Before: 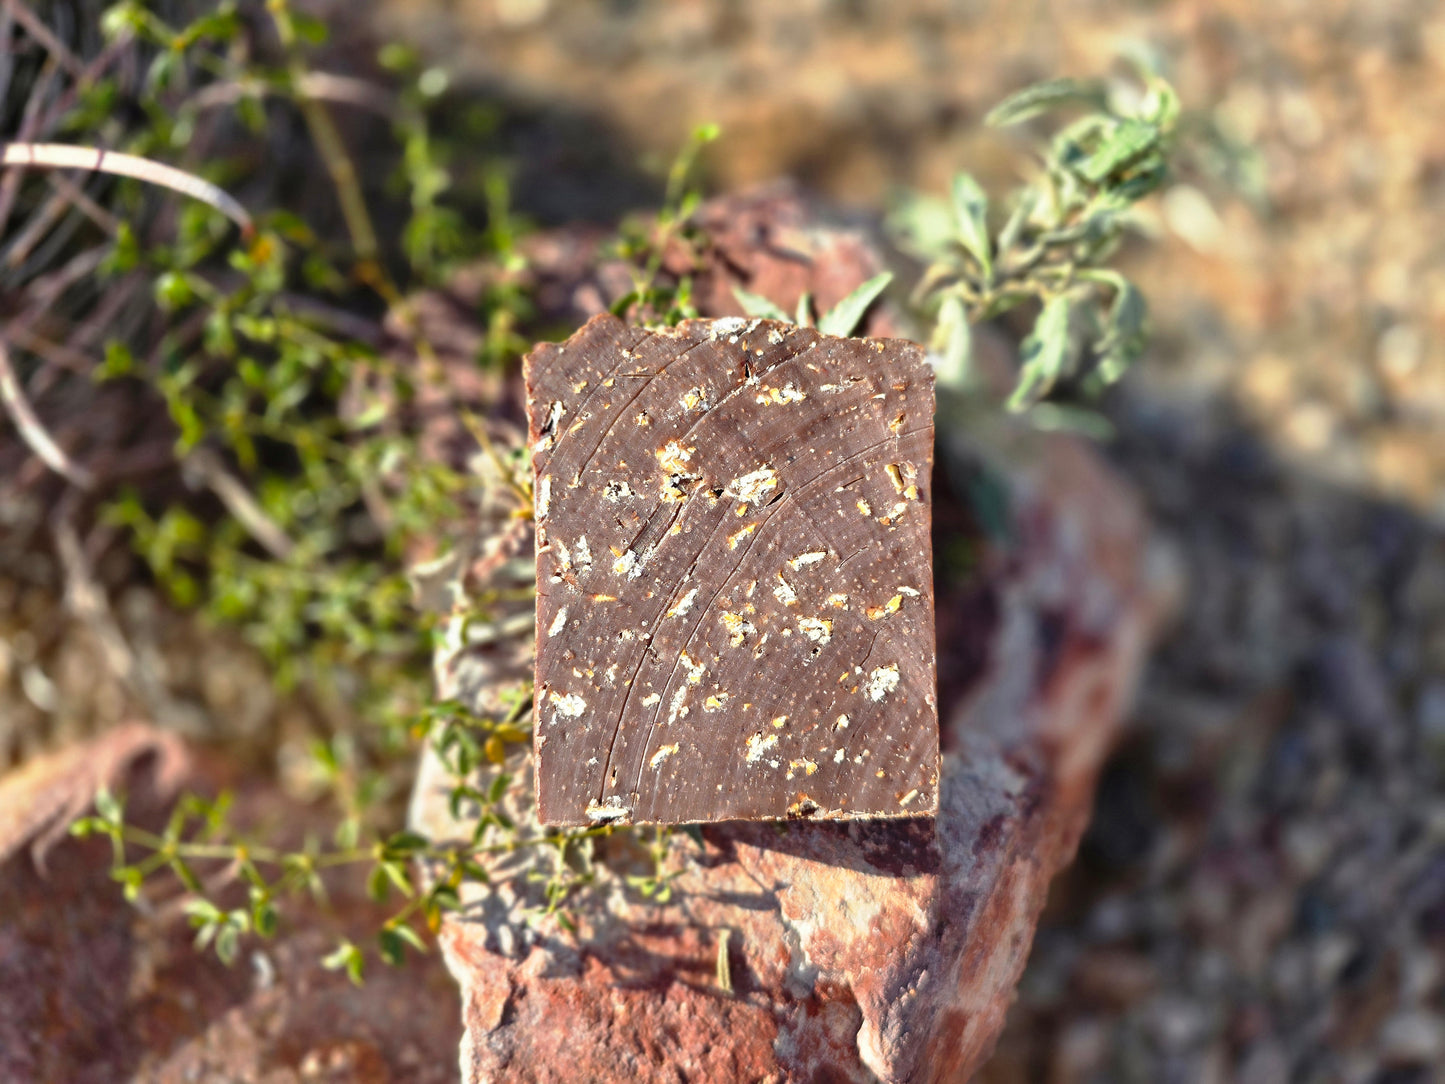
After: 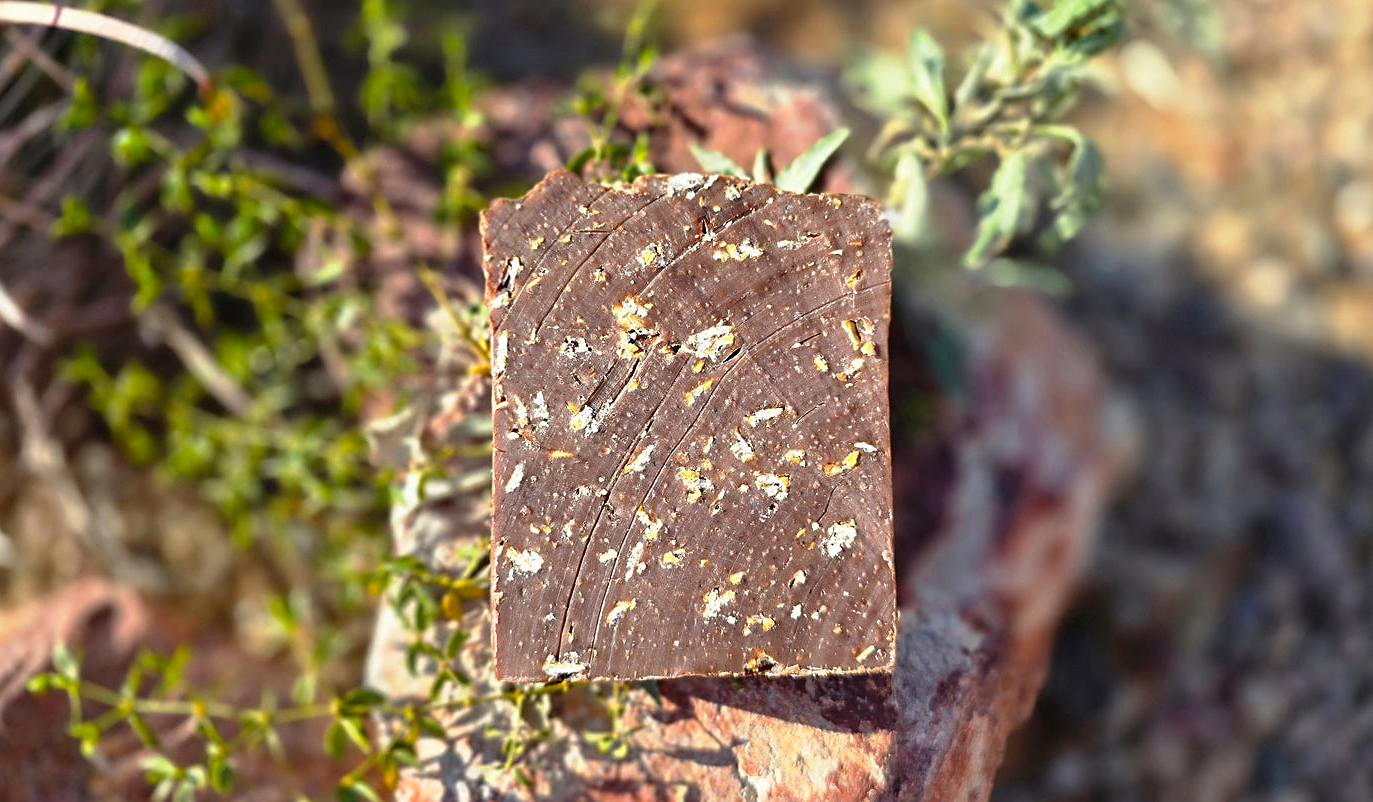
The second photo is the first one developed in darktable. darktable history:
color balance: output saturation 110%
sharpen: on, module defaults
crop and rotate: left 2.991%, top 13.302%, right 1.981%, bottom 12.636%
